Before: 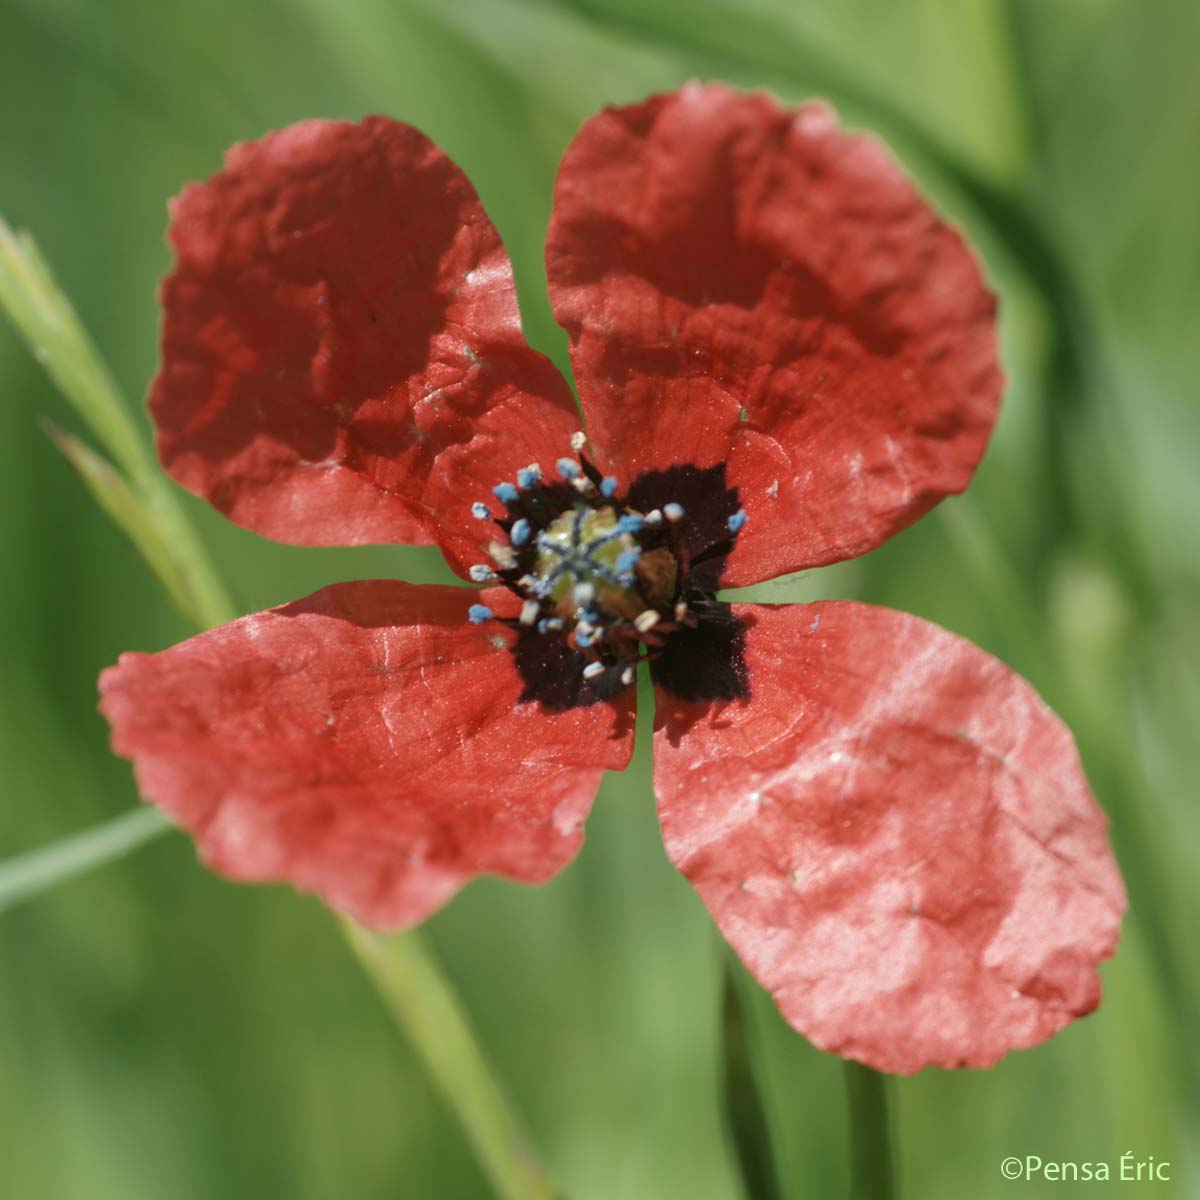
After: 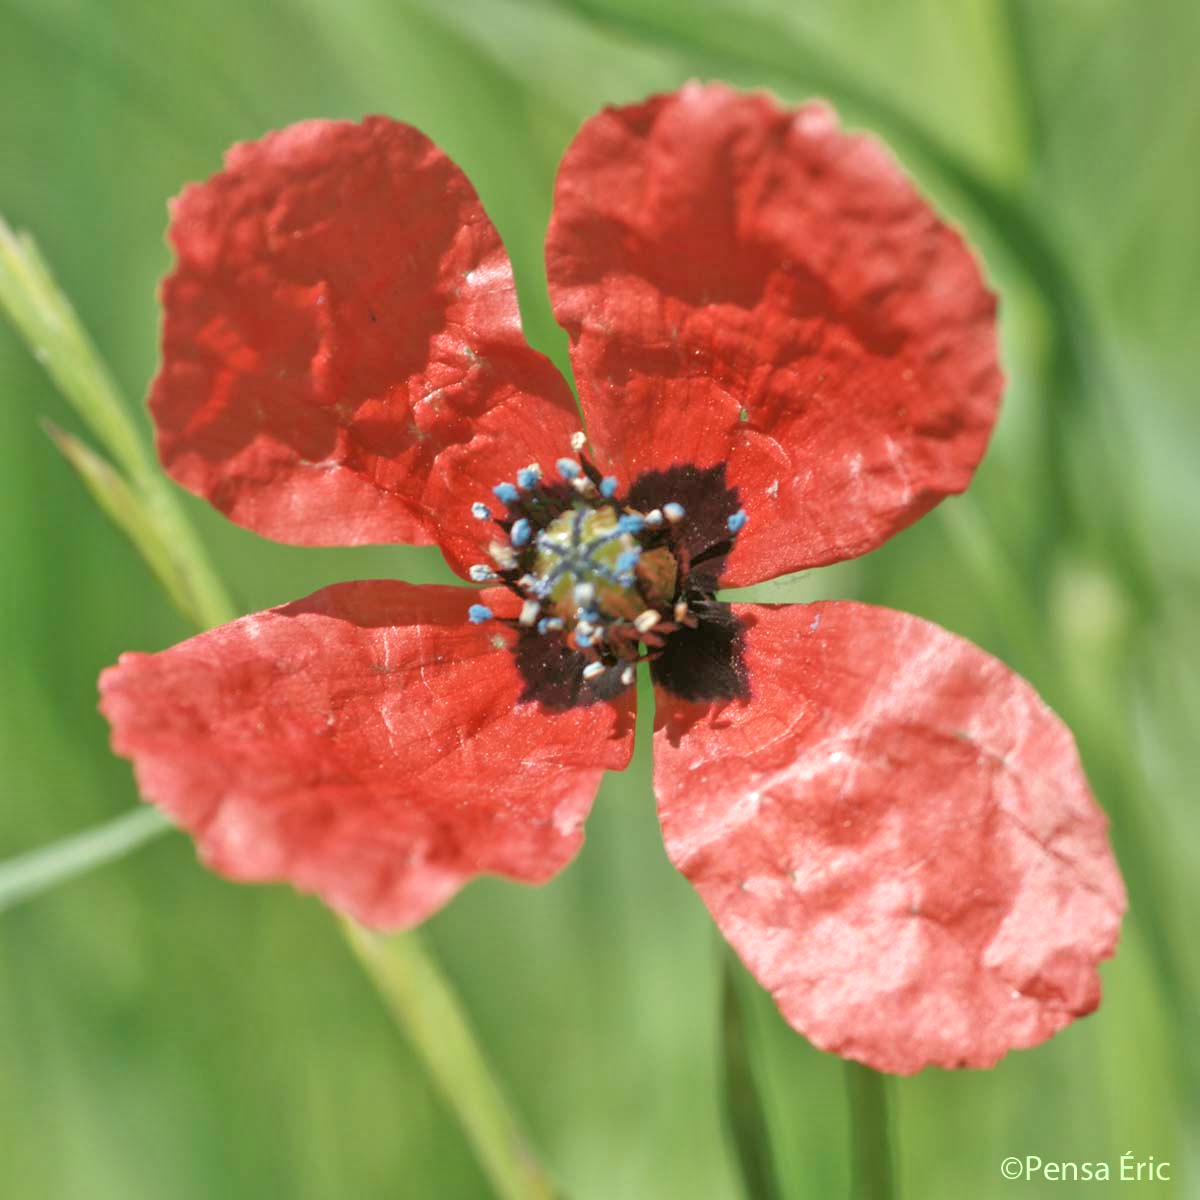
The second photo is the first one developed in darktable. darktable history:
tone equalizer: -7 EV 0.146 EV, -6 EV 0.639 EV, -5 EV 1.19 EV, -4 EV 1.35 EV, -3 EV 1.18 EV, -2 EV 0.6 EV, -1 EV 0.161 EV
exposure: exposure 0.298 EV, compensate highlight preservation false
